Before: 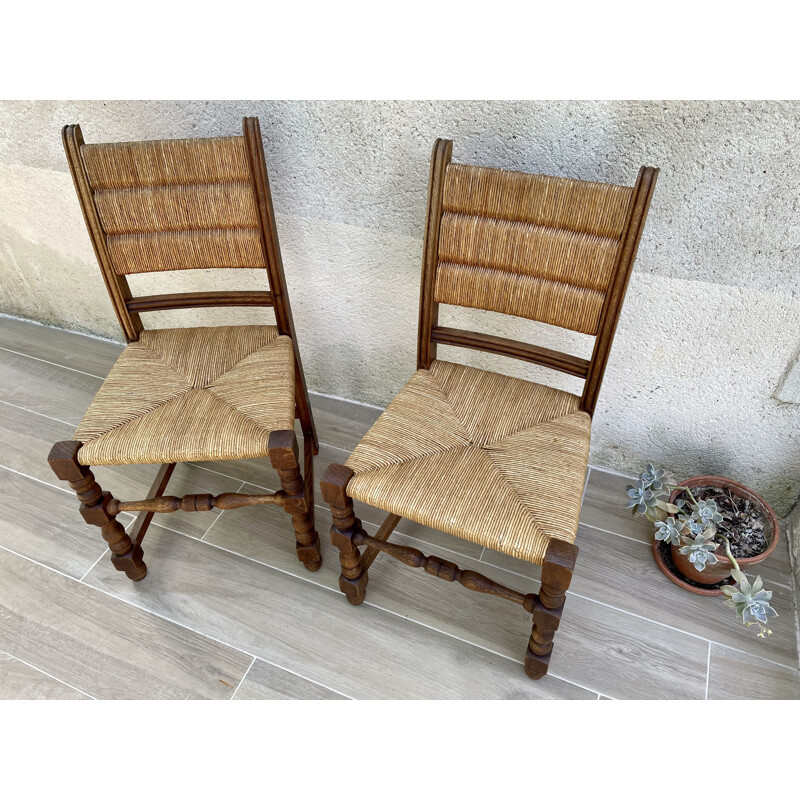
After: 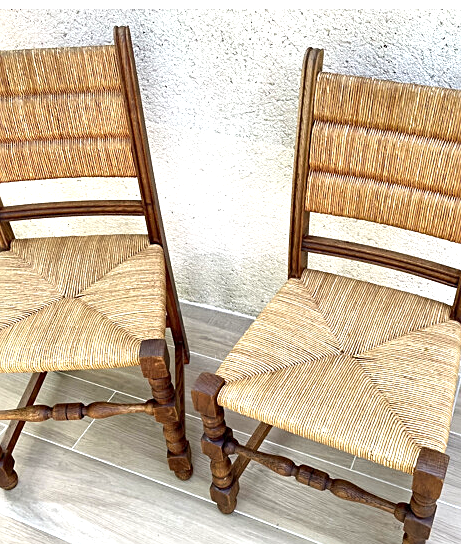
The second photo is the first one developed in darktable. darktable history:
exposure: black level correction 0, exposure 0.931 EV, compensate exposure bias true, compensate highlight preservation false
crop: left 16.18%, top 11.454%, right 26.141%, bottom 20.423%
sharpen: on, module defaults
